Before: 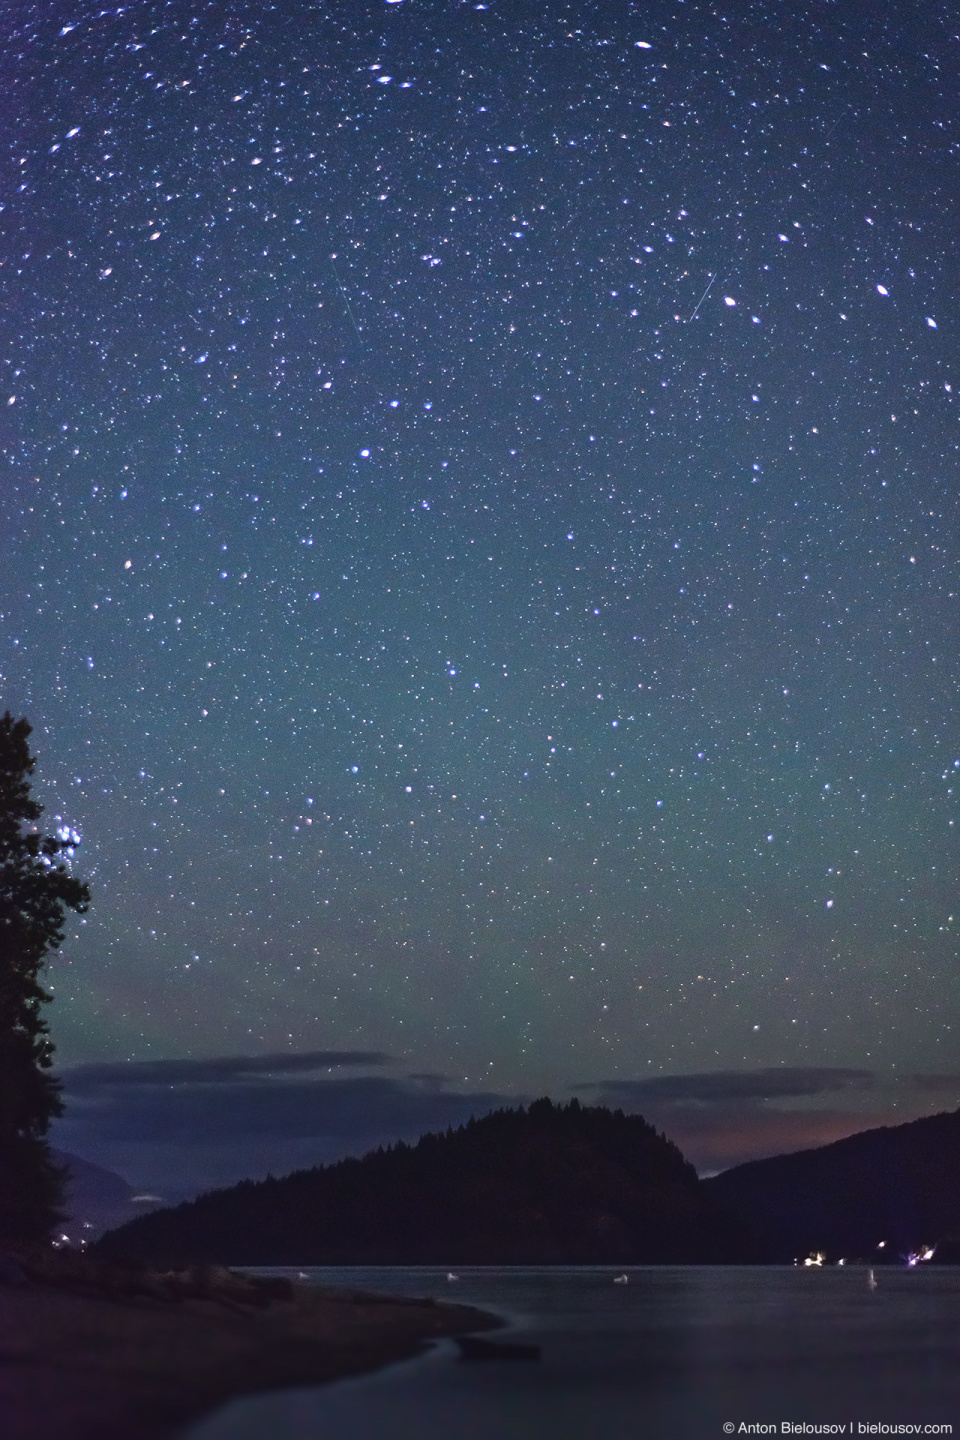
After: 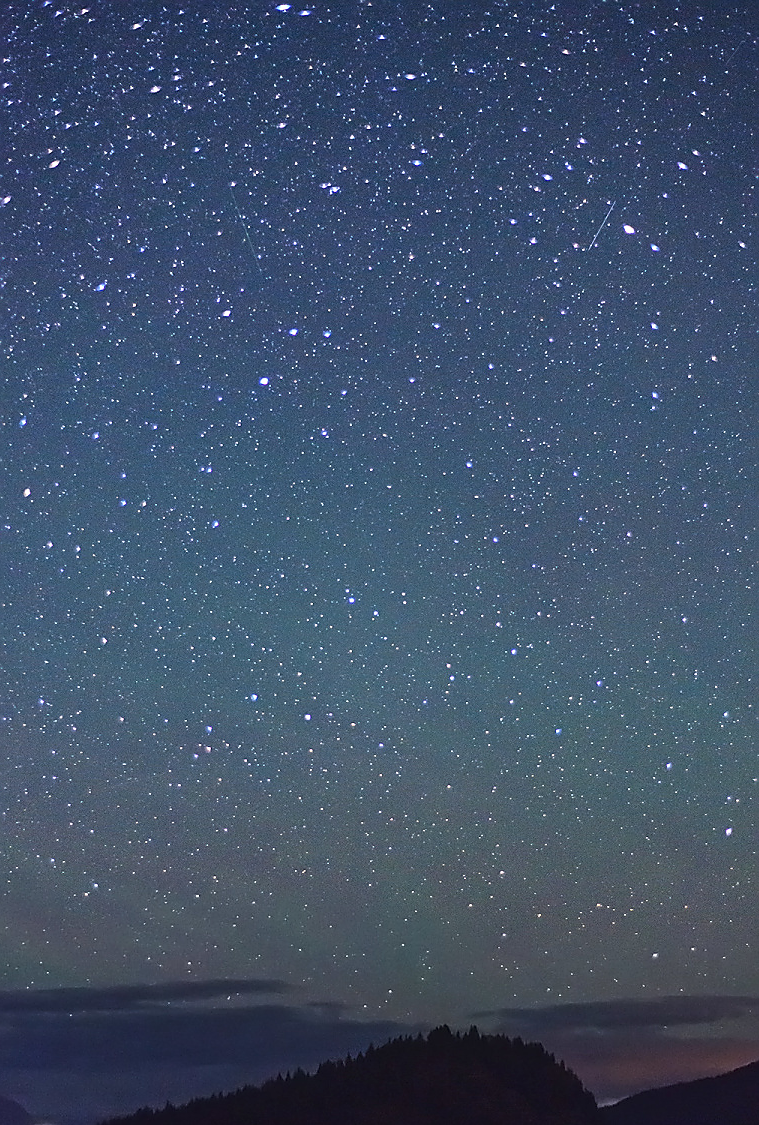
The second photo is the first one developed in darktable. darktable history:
contrast brightness saturation: contrast 0.047
crop and rotate: left 10.561%, top 5.042%, right 10.316%, bottom 16.78%
sharpen: radius 1.392, amount 1.245, threshold 0.8
tone equalizer: on, module defaults
